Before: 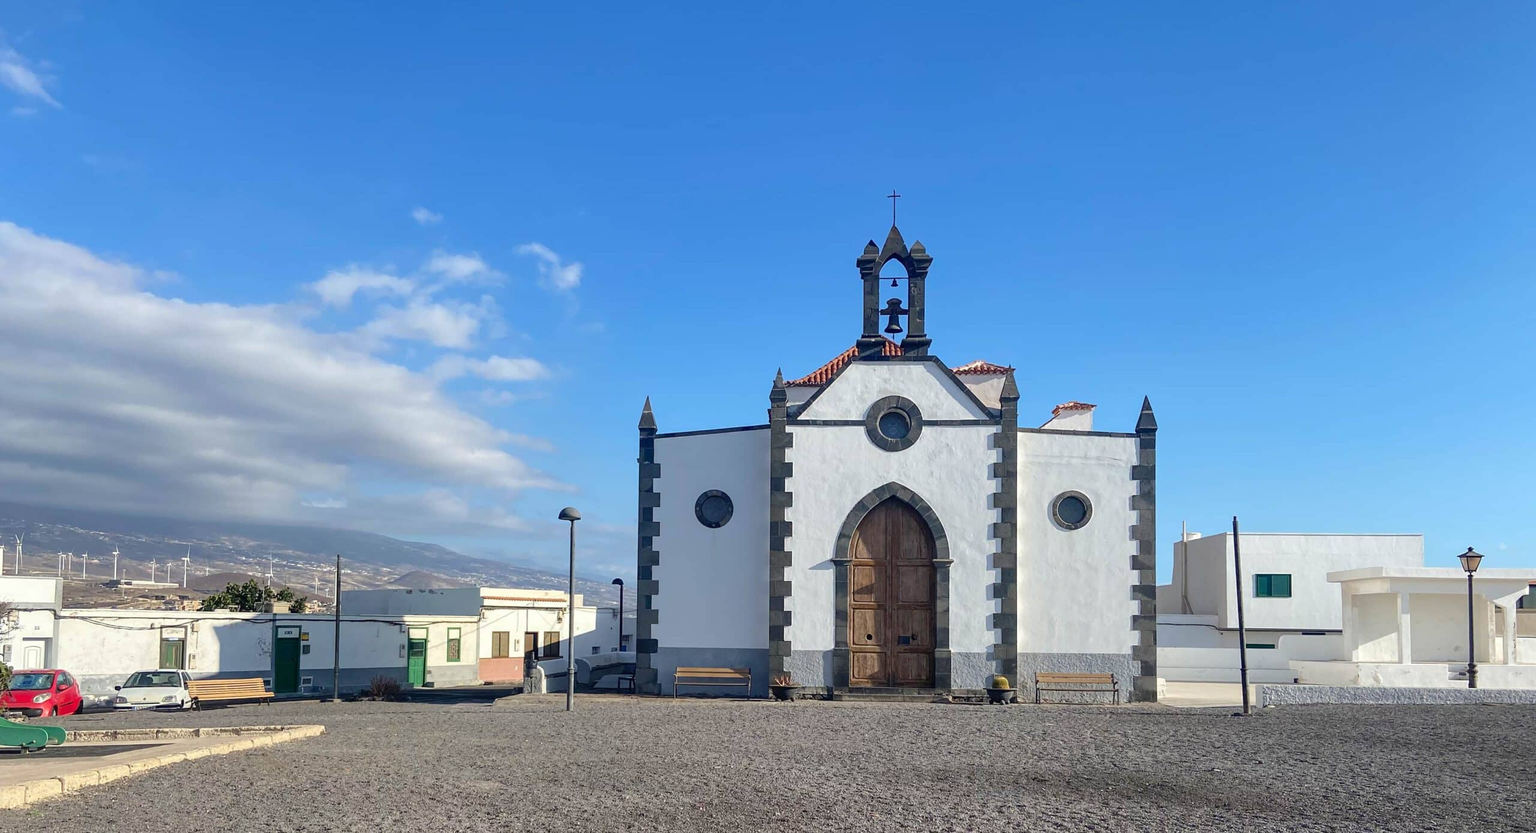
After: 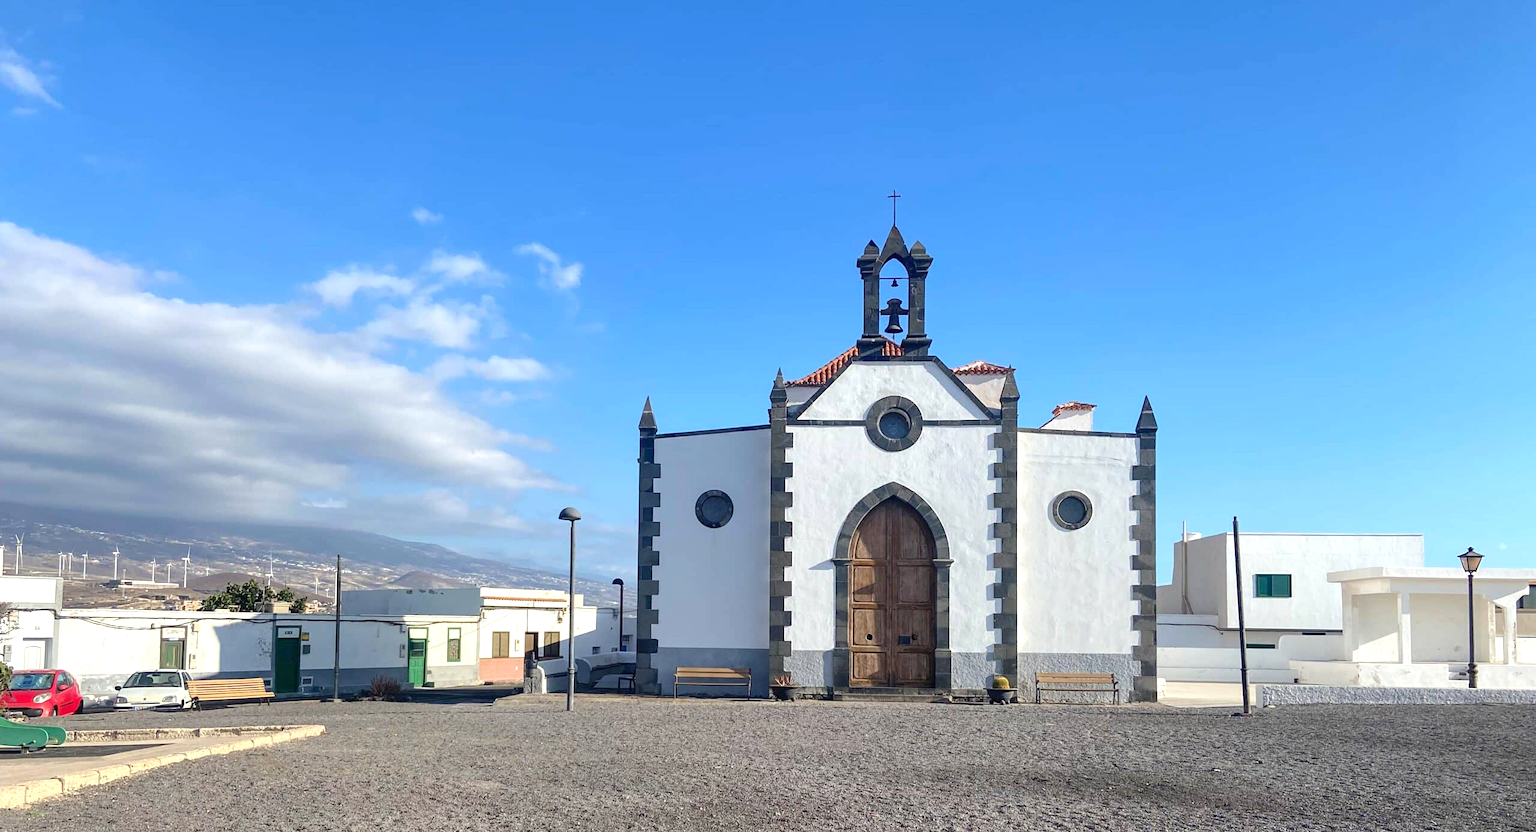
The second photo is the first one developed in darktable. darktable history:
exposure: exposure 0.374 EV, compensate exposure bias true, compensate highlight preservation false
